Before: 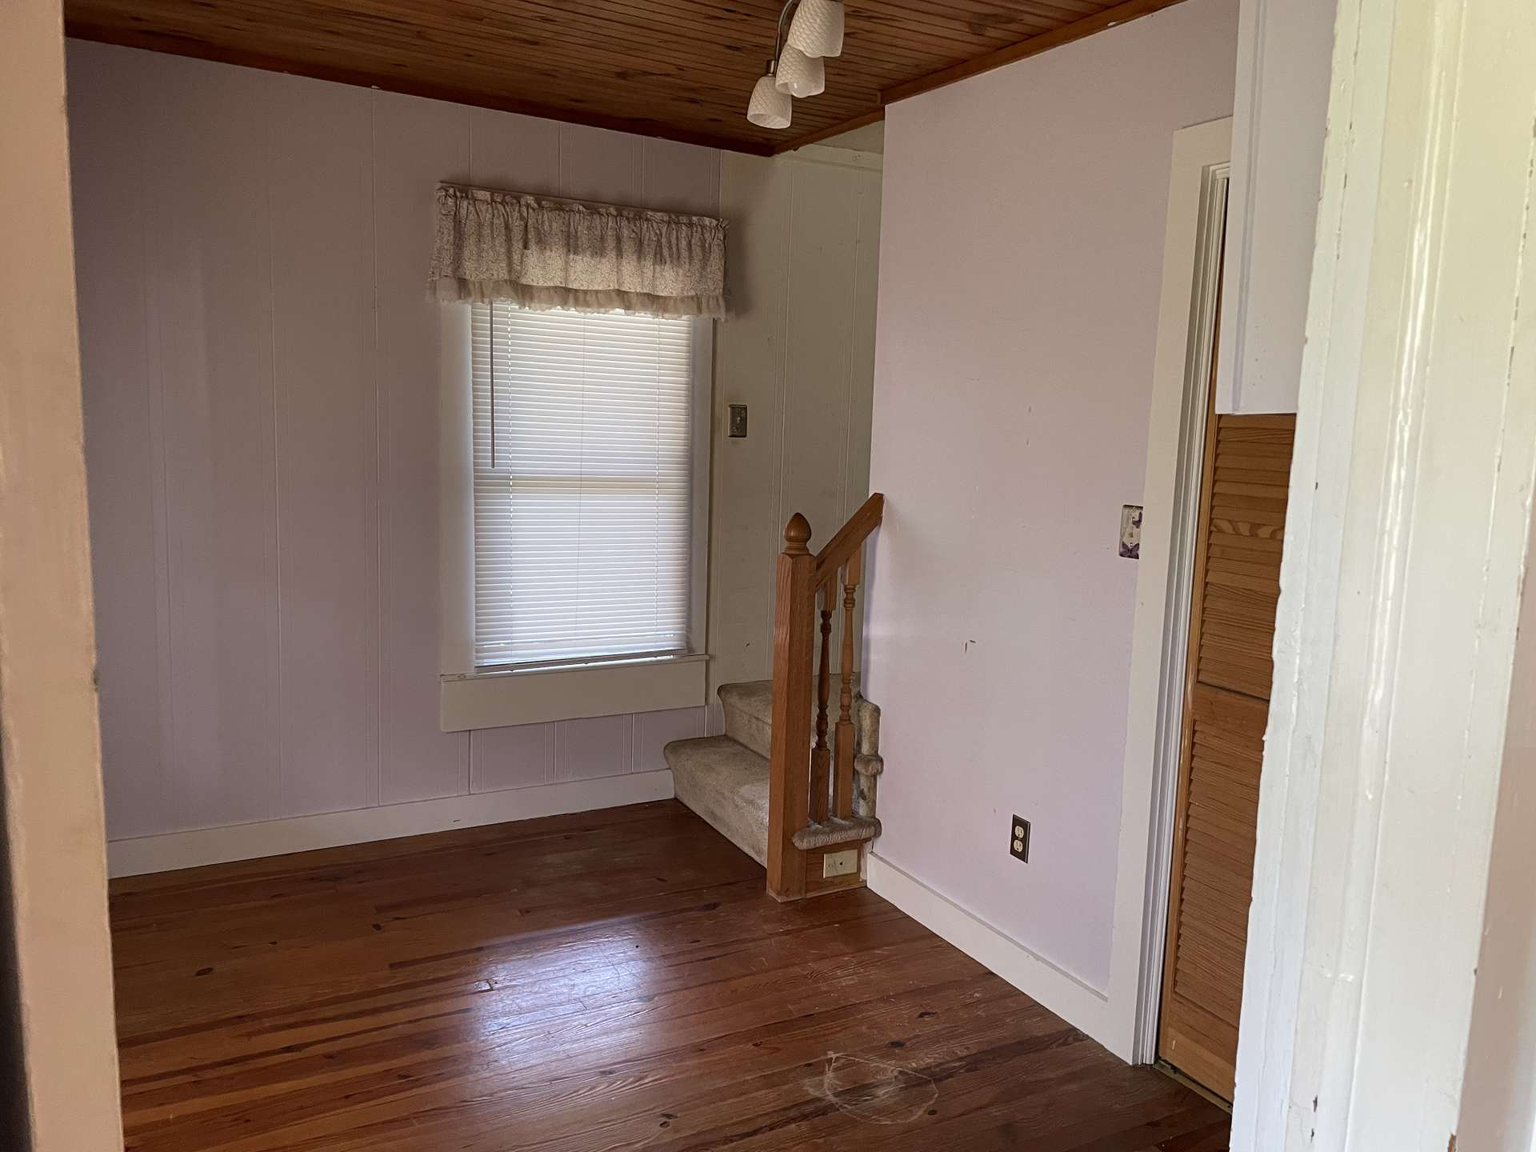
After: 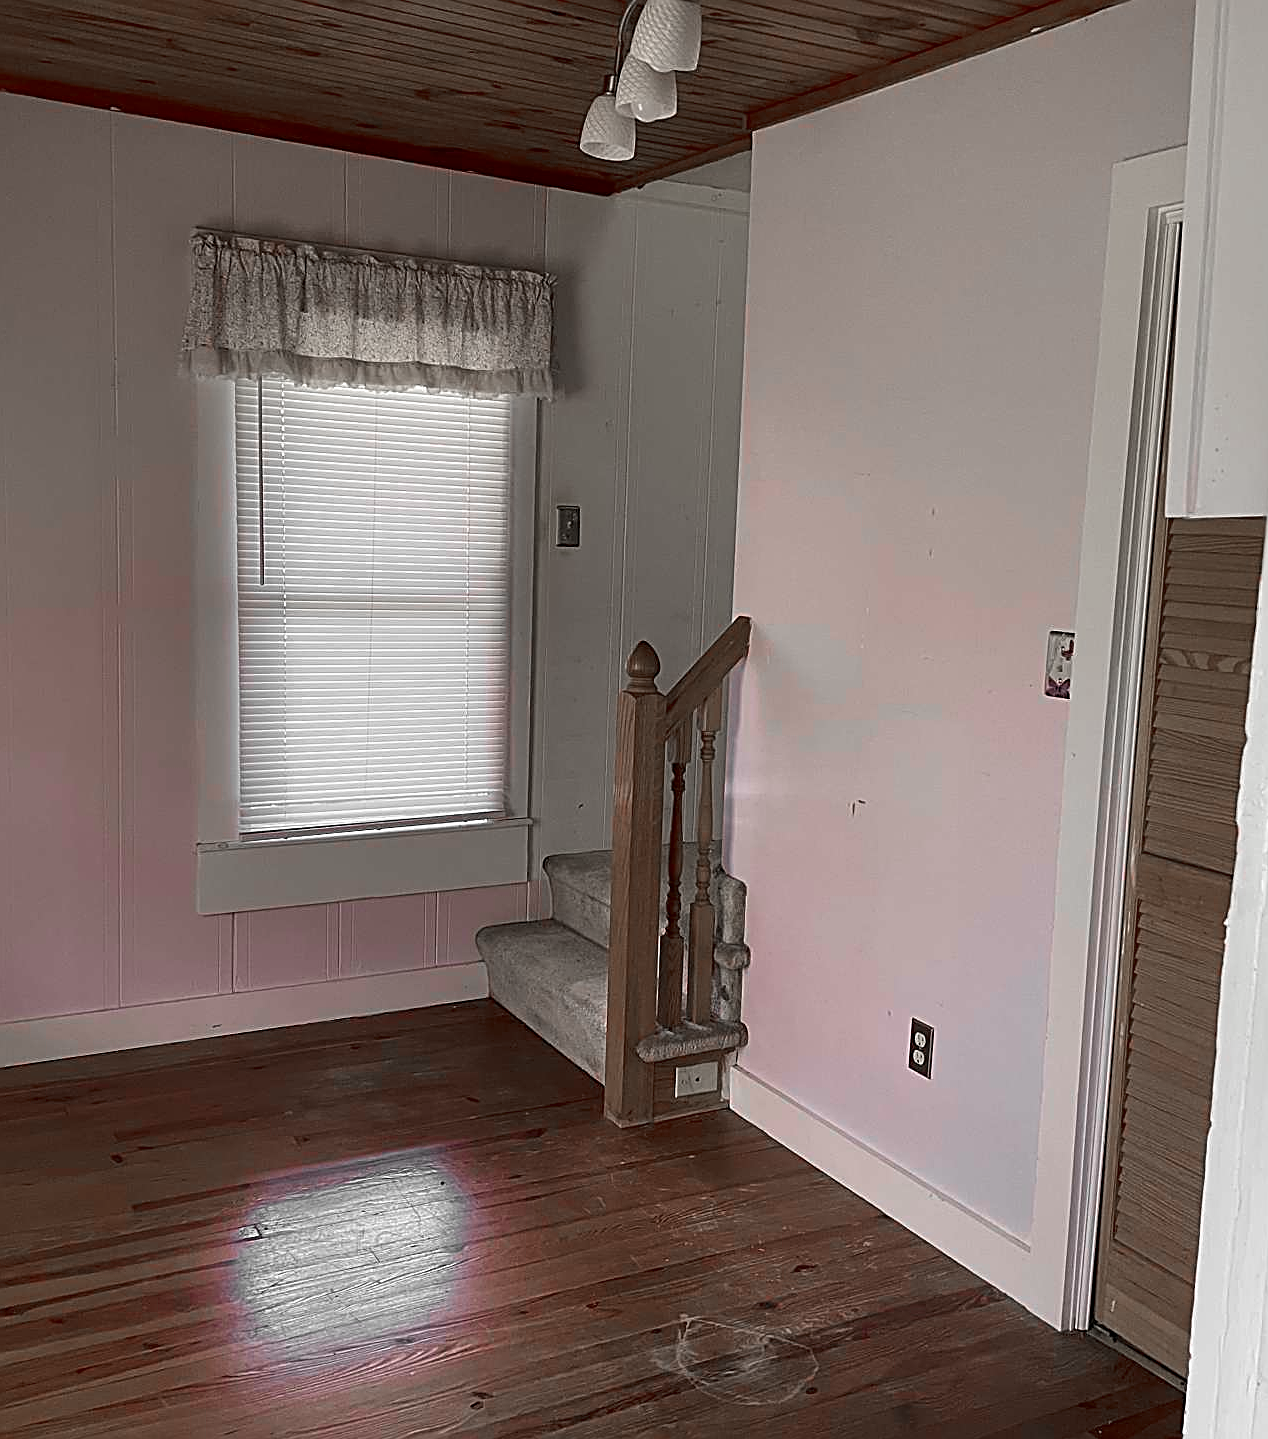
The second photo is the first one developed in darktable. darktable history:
crop and rotate: left 18.442%, right 15.508%
sharpen: amount 0.901
rotate and perspective: automatic cropping original format, crop left 0, crop top 0
color correction: saturation 0.85
color zones: curves: ch1 [(0, 0.831) (0.08, 0.771) (0.157, 0.268) (0.241, 0.207) (0.562, -0.005) (0.714, -0.013) (0.876, 0.01) (1, 0.831)]
